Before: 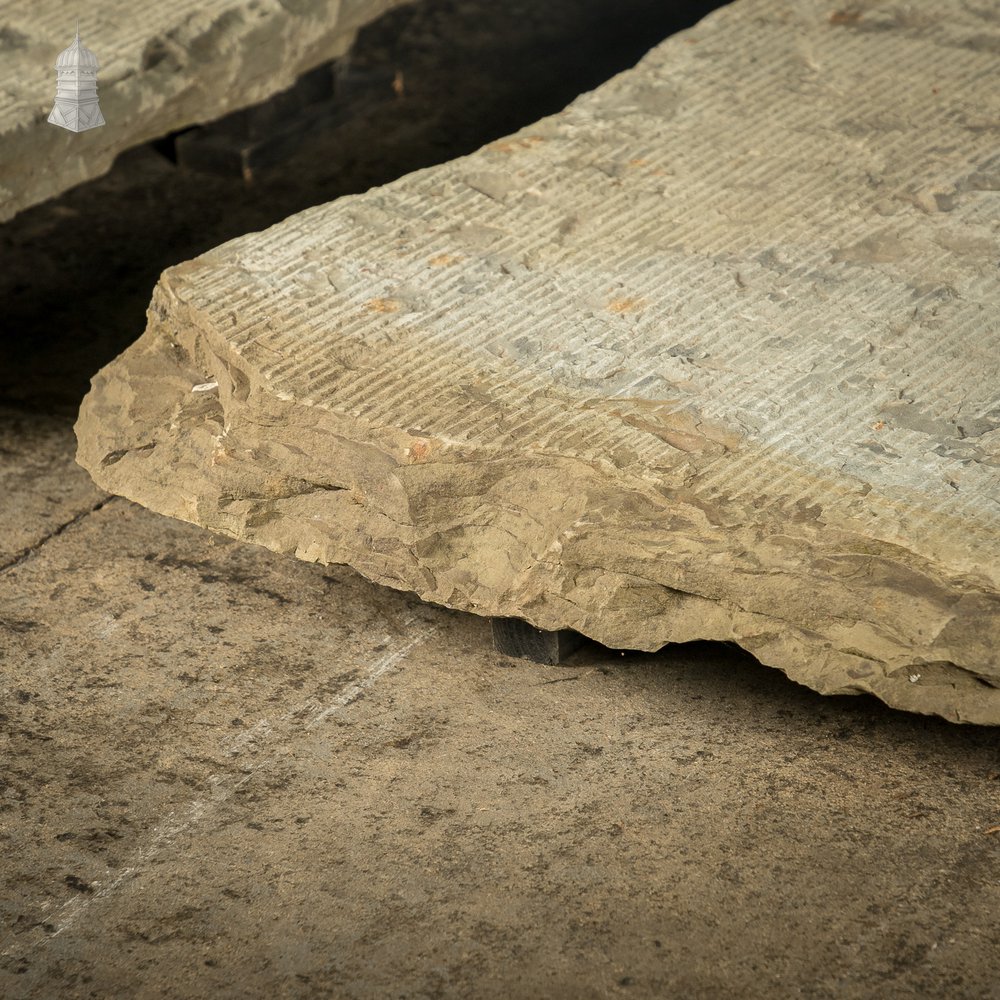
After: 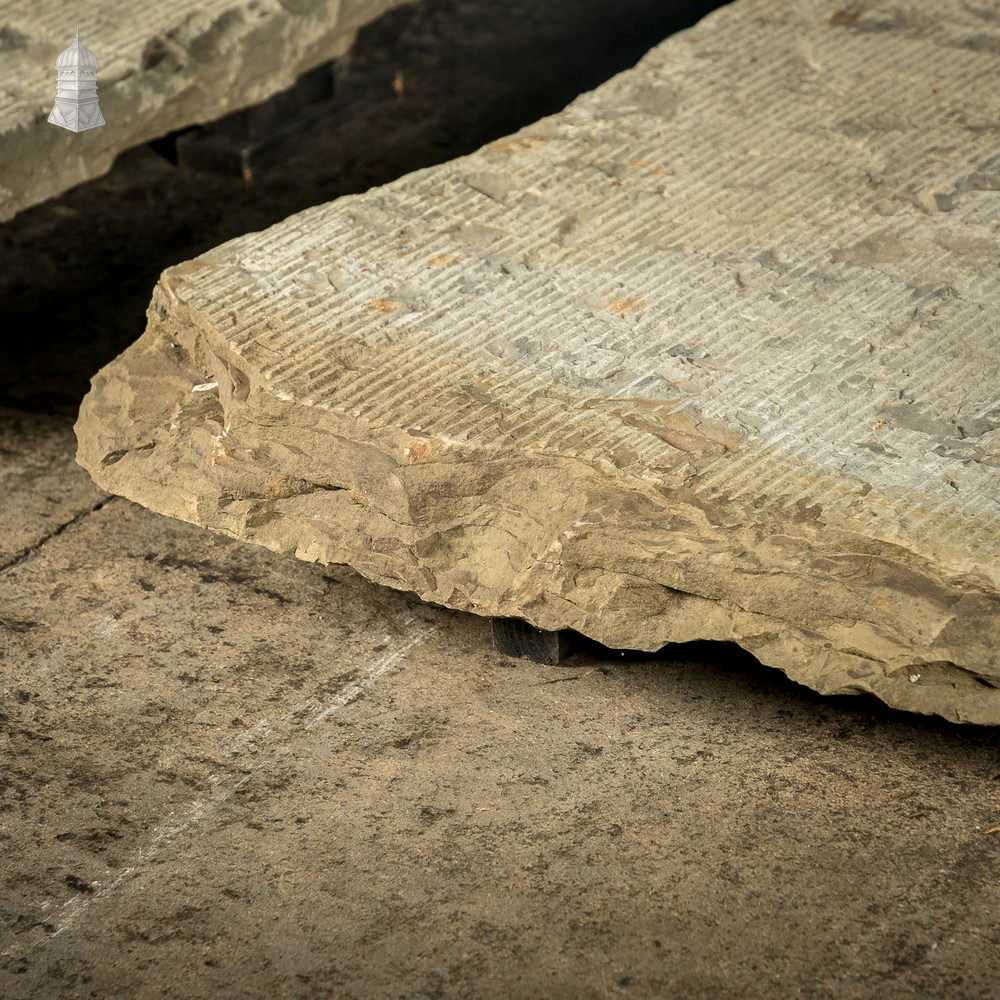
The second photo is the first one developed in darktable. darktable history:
contrast equalizer: octaves 7, y [[0.6 ×6], [0.55 ×6], [0 ×6], [0 ×6], [0 ×6]], mix 0.37
